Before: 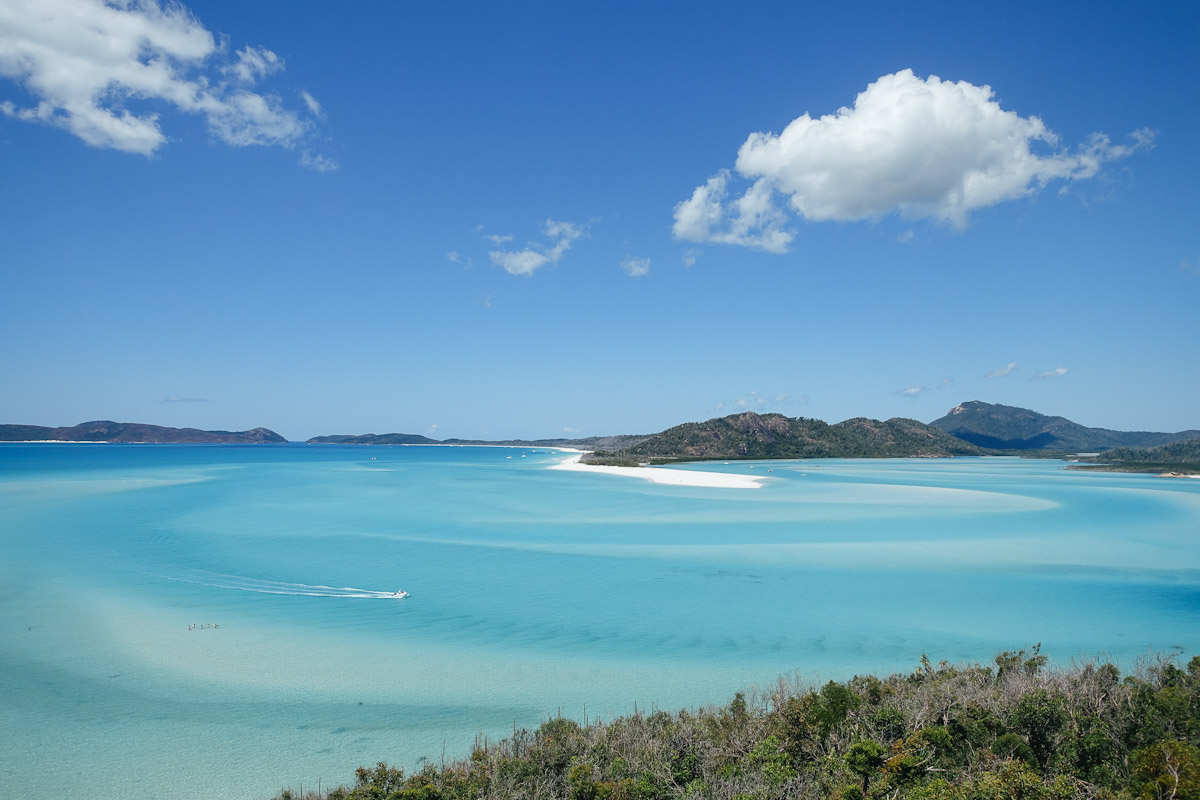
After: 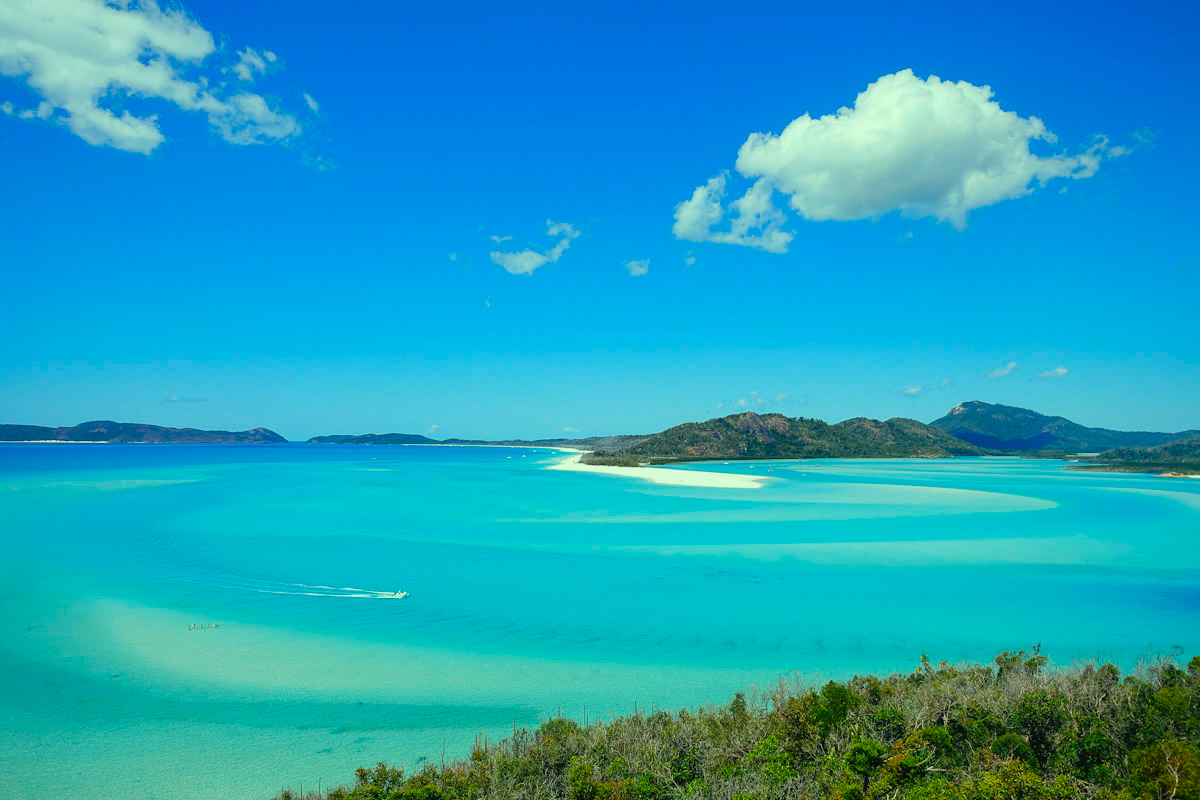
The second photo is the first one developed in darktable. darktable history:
levels: levels [0, 0.498, 1]
contrast brightness saturation: saturation -0.04
color correction: highlights a* -10.77, highlights b* 9.8, saturation 1.72
